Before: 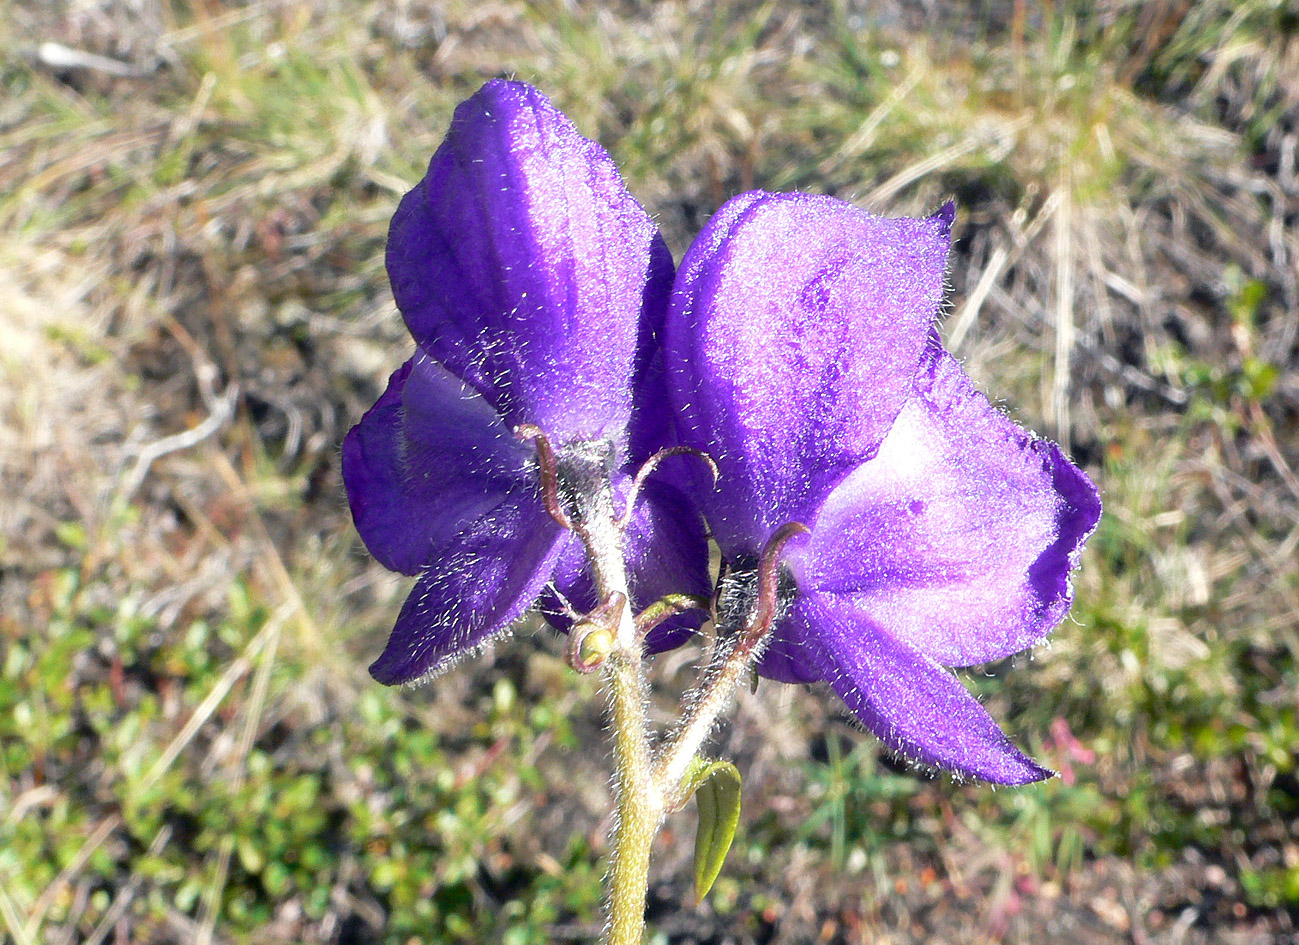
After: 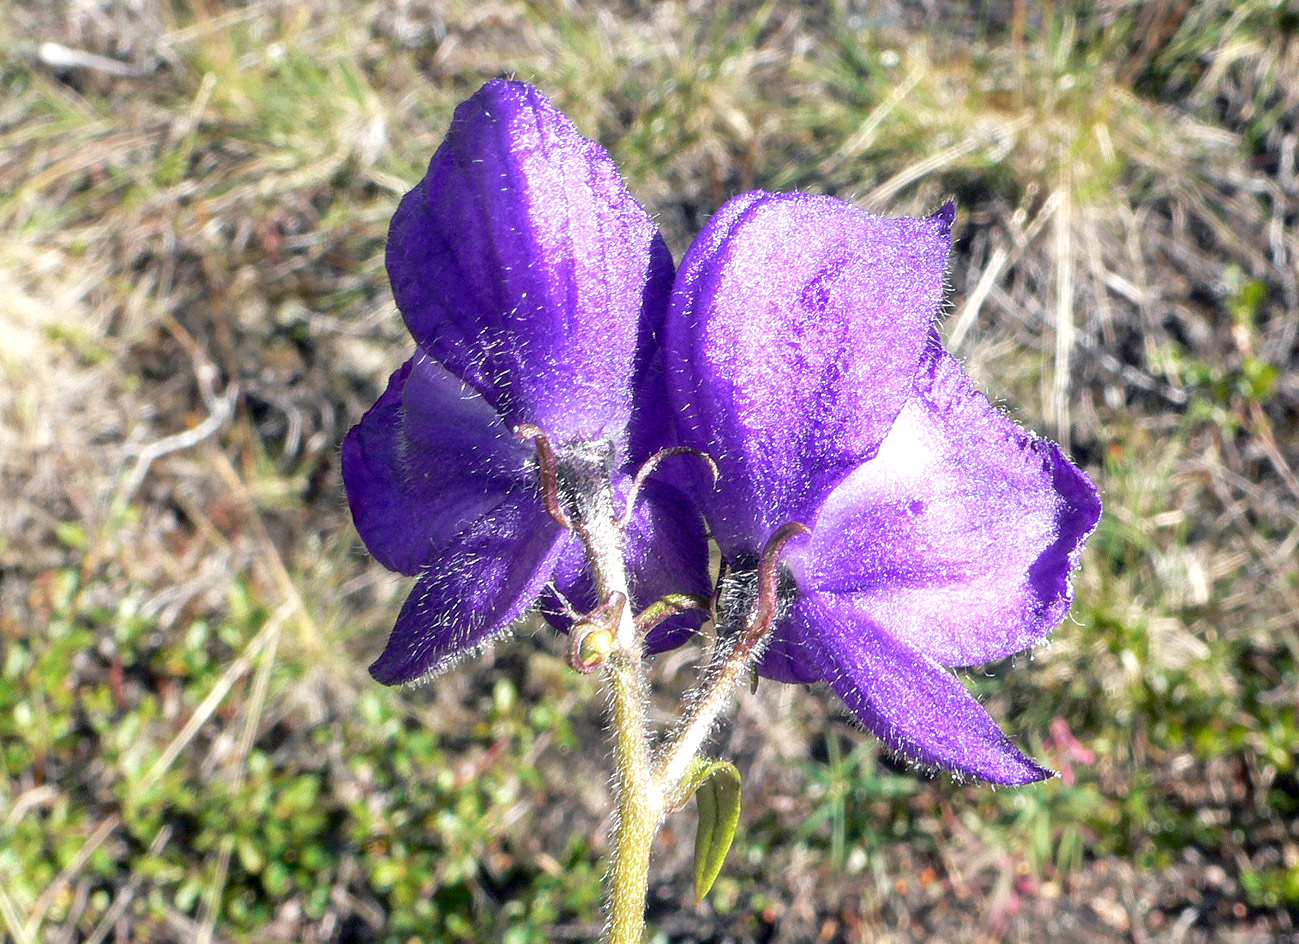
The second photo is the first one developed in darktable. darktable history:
local contrast: on, module defaults
crop: bottom 0.071%
